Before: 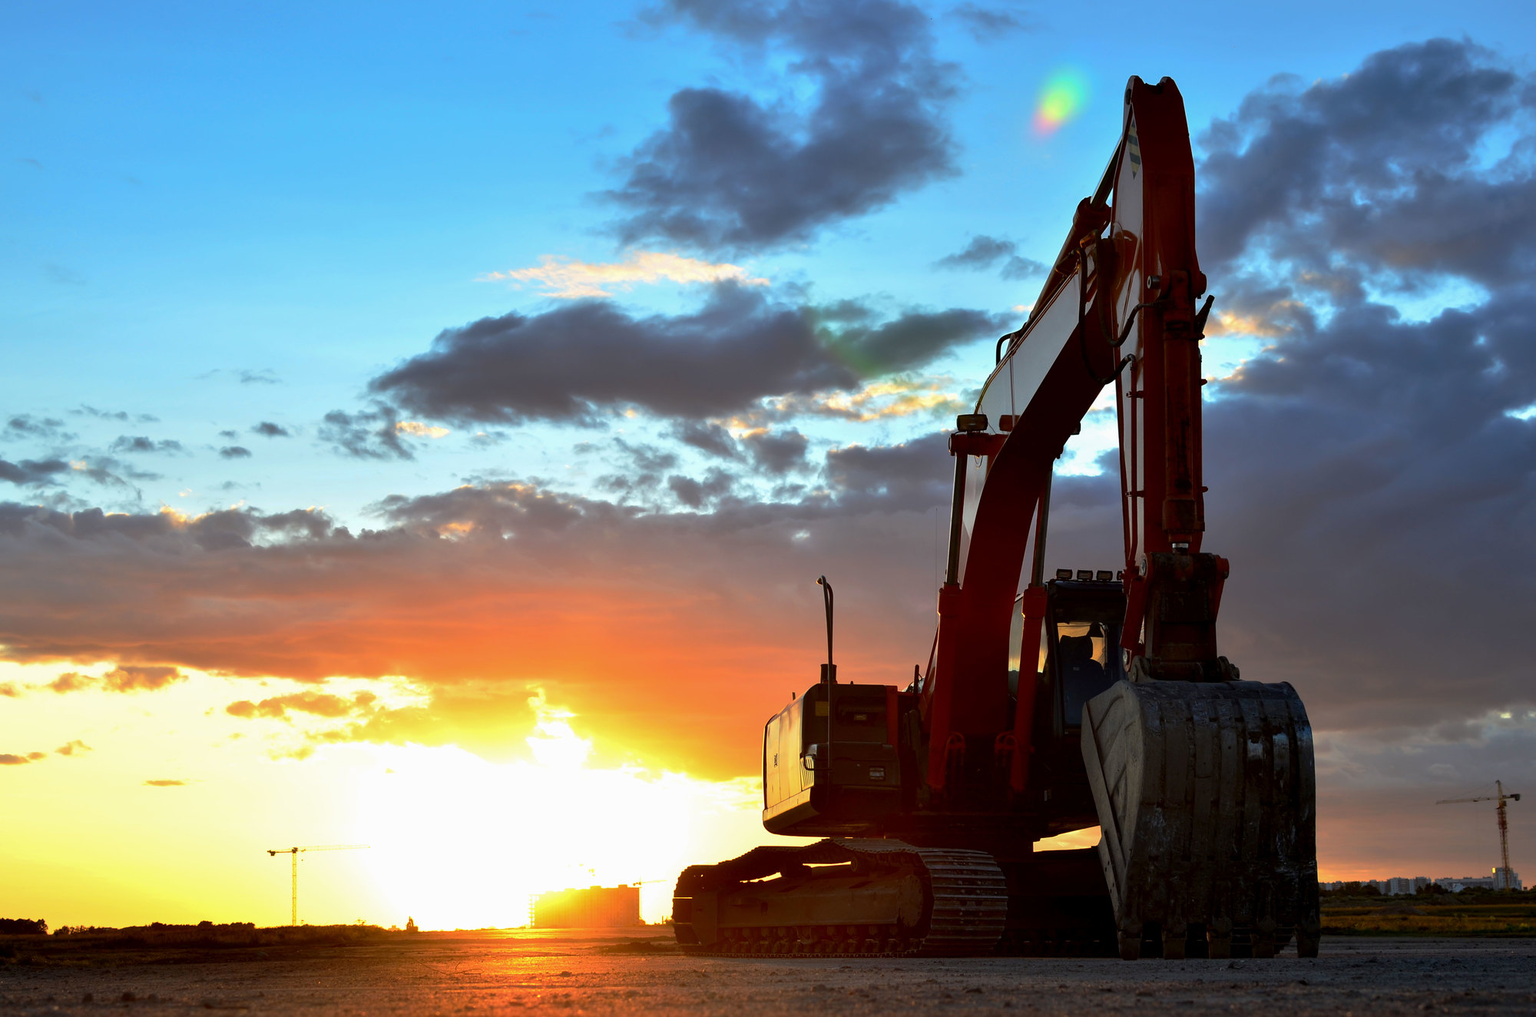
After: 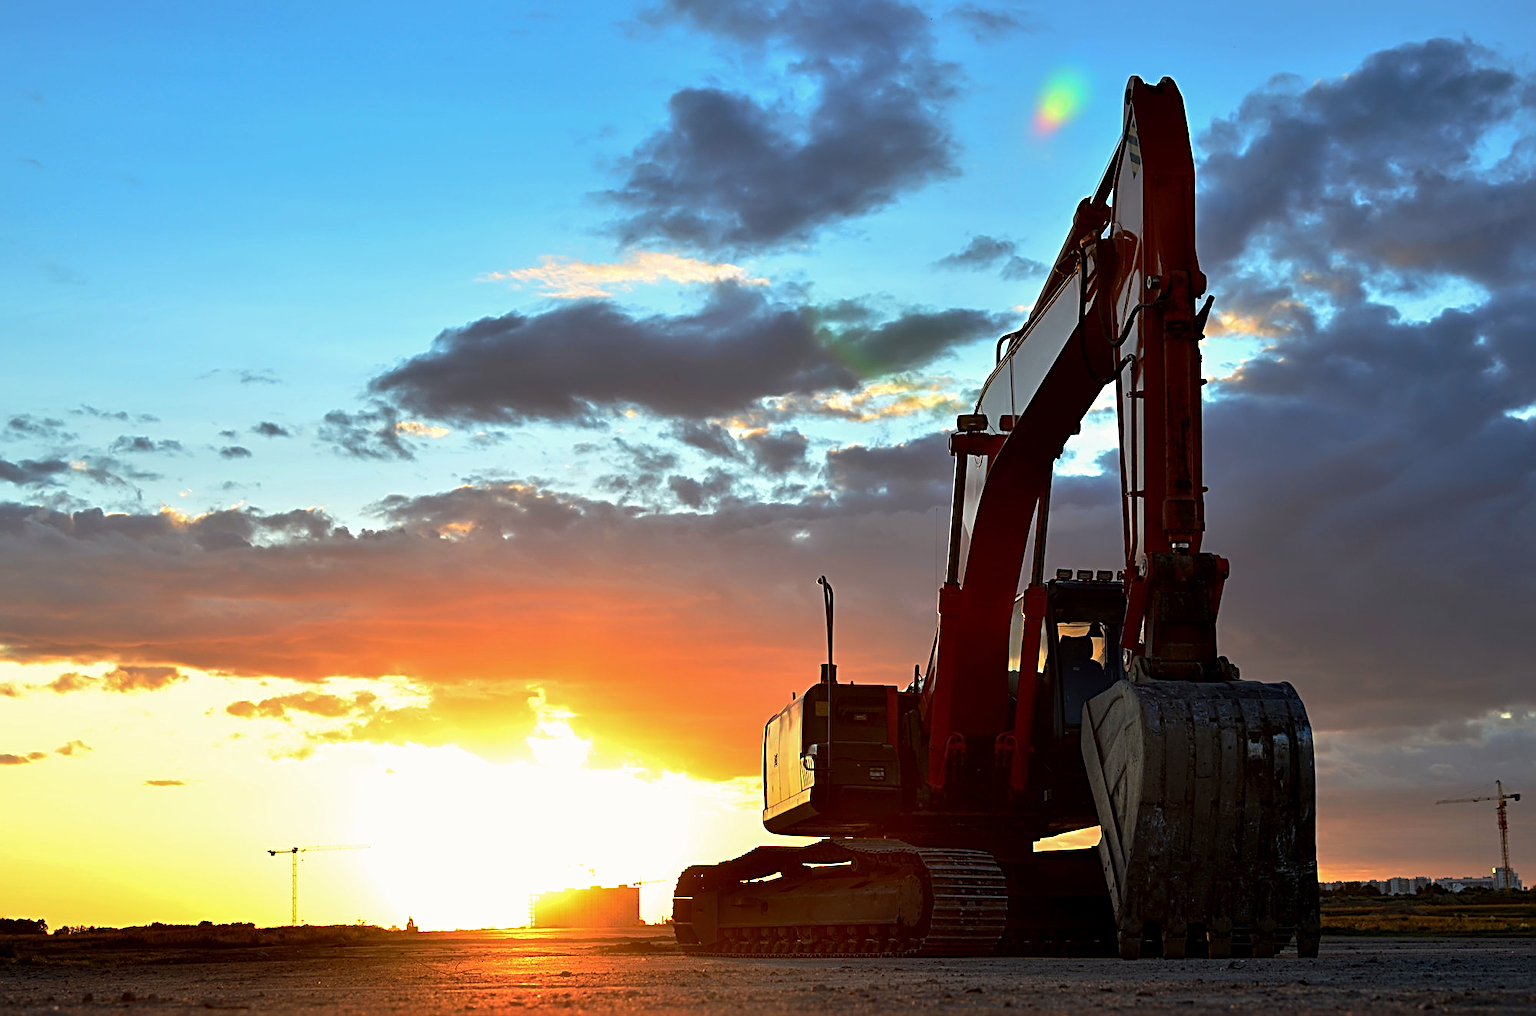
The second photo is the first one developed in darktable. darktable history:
white balance: red 1.009, blue 0.985
sharpen: radius 3.025, amount 0.757
